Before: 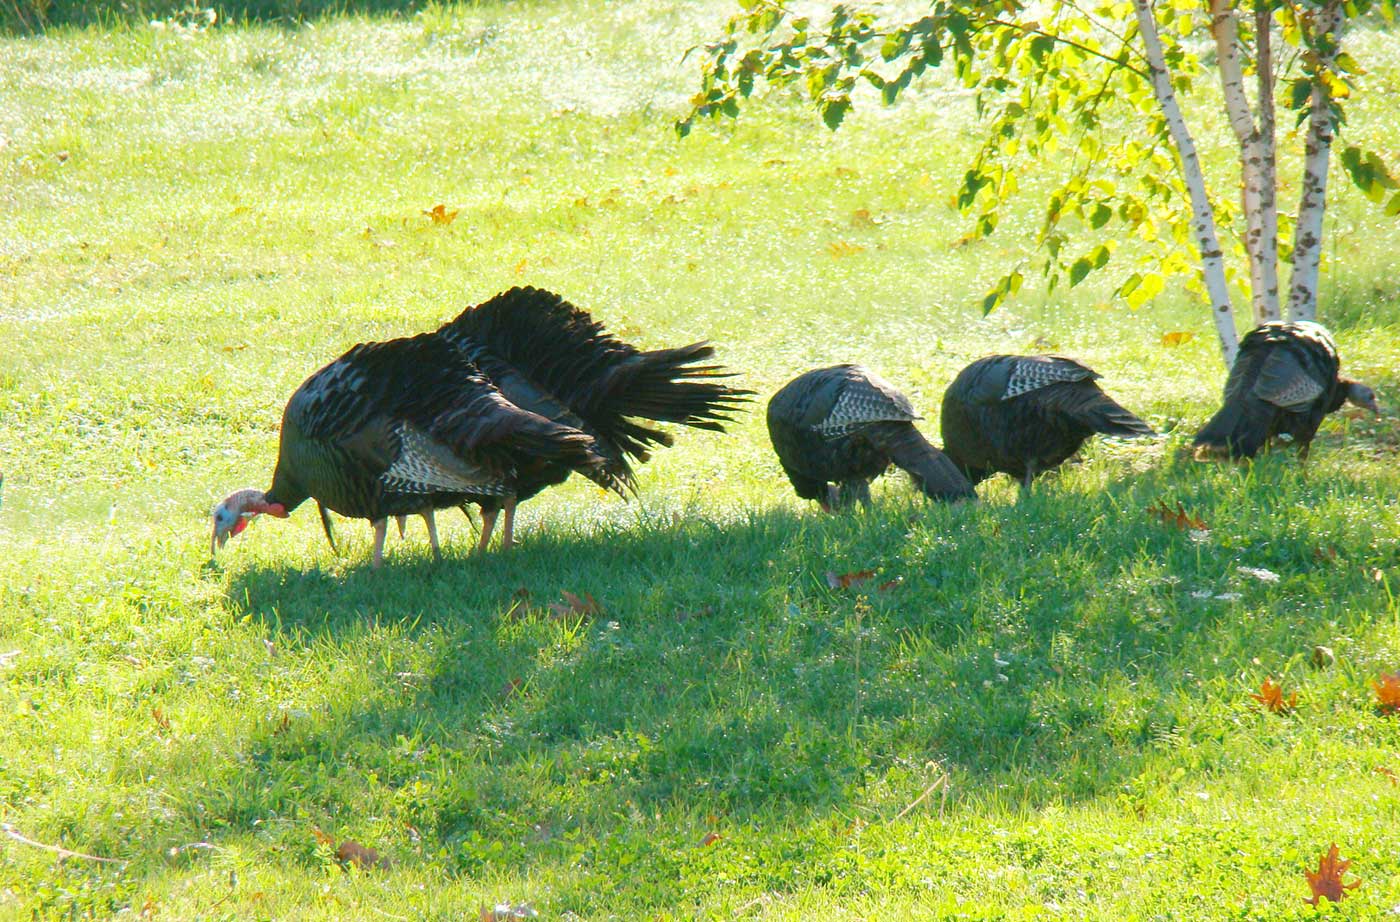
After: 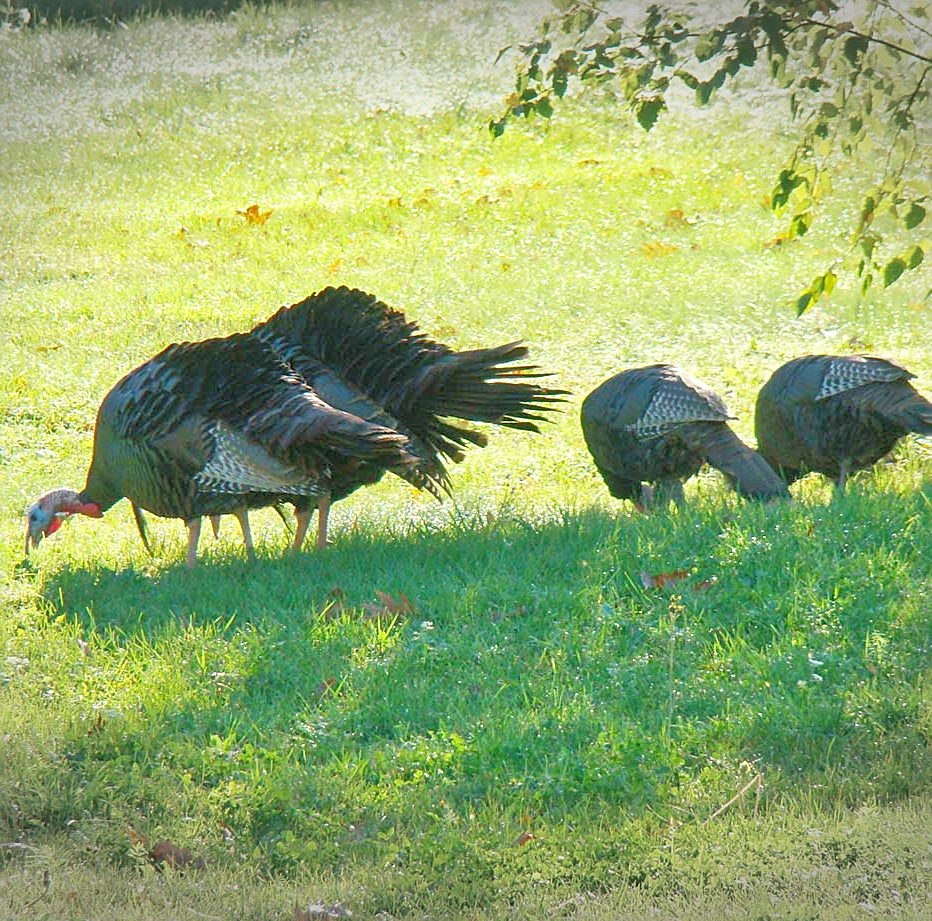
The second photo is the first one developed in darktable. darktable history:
tone equalizer: -7 EV 0.153 EV, -6 EV 0.562 EV, -5 EV 1.16 EV, -4 EV 1.29 EV, -3 EV 1.15 EV, -2 EV 0.6 EV, -1 EV 0.152 EV
crop and rotate: left 13.342%, right 20.042%
sharpen: on, module defaults
vignetting: fall-off start 100.94%, width/height ratio 1.321
